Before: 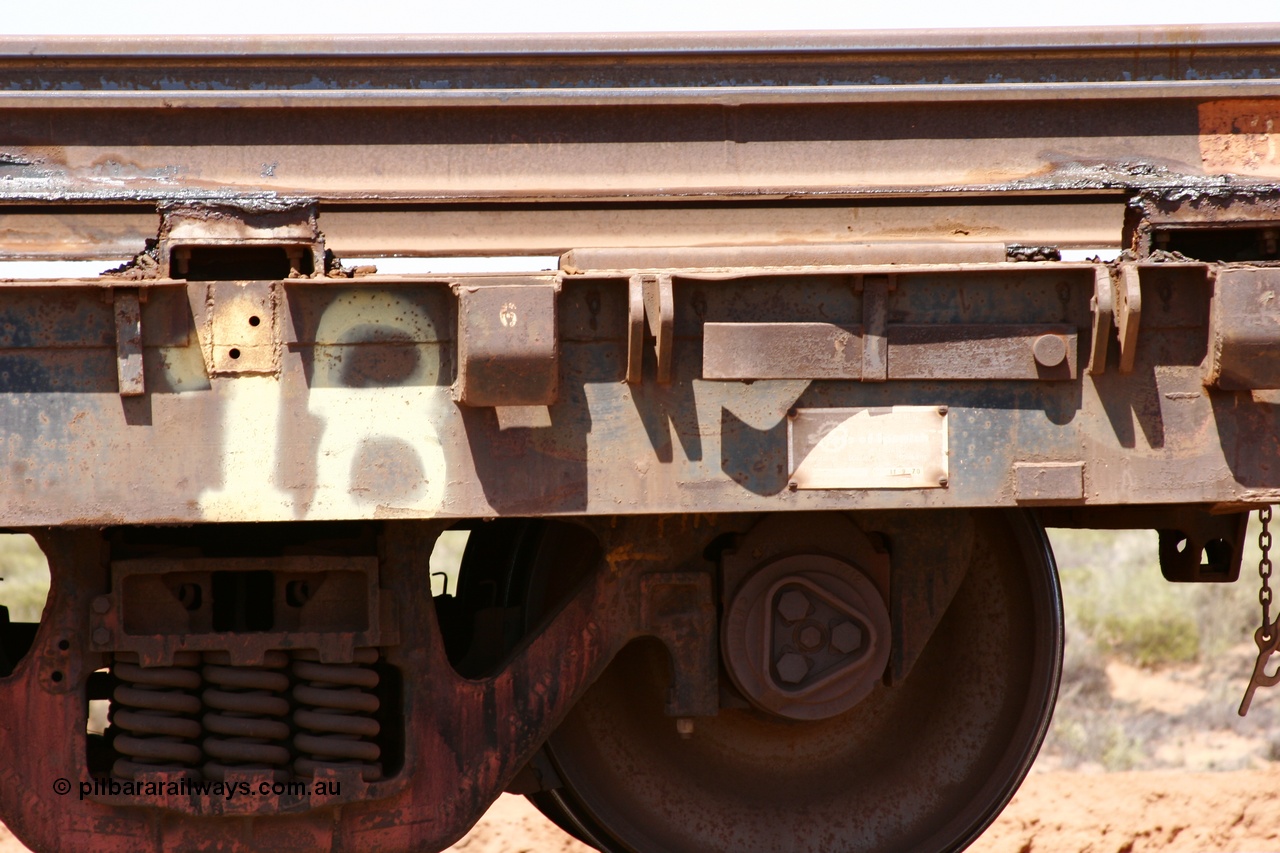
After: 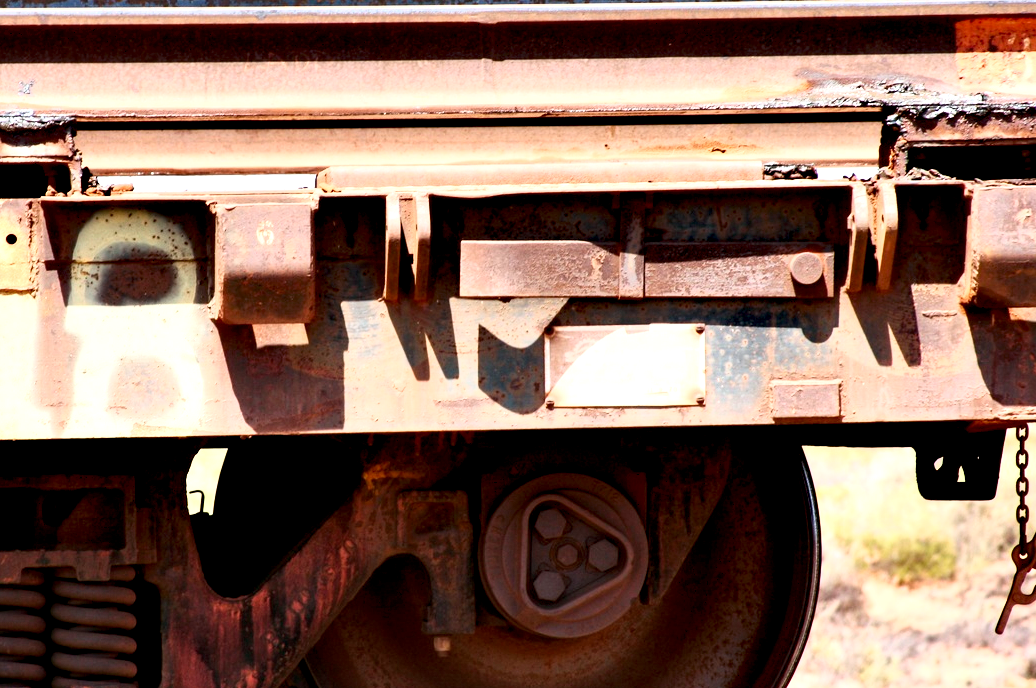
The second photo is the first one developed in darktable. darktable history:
base curve: curves: ch0 [(0, 0) (0.579, 0.807) (1, 1)]
contrast equalizer: octaves 7, y [[0.6 ×6], [0.55 ×6], [0 ×6], [0 ×6], [0 ×6]]
crop: left 19.035%, top 9.708%, right 0%, bottom 9.616%
